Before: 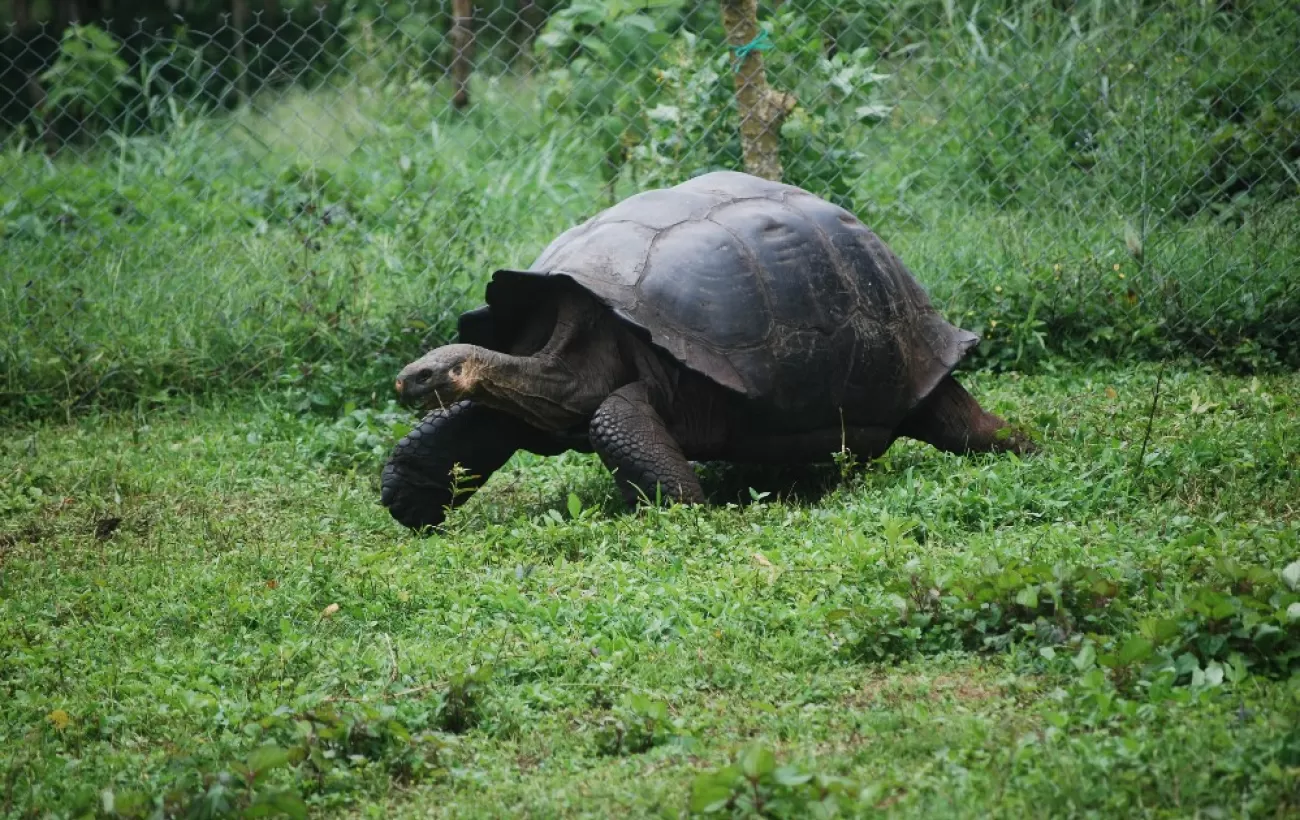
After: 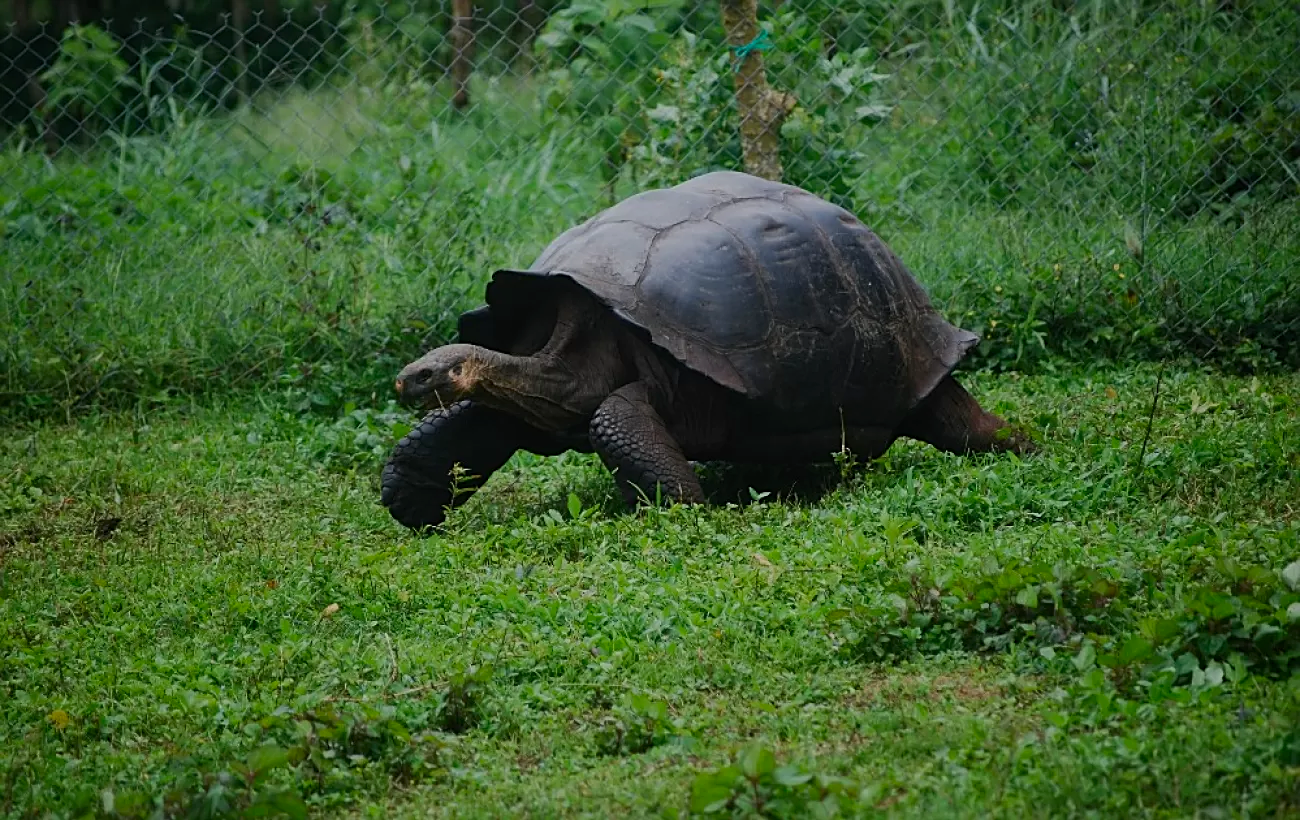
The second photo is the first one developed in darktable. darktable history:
sharpen: on, module defaults
exposure: black level correction 0, exposure -0.766 EV, compensate highlight preservation false
color correction: saturation 1.34
